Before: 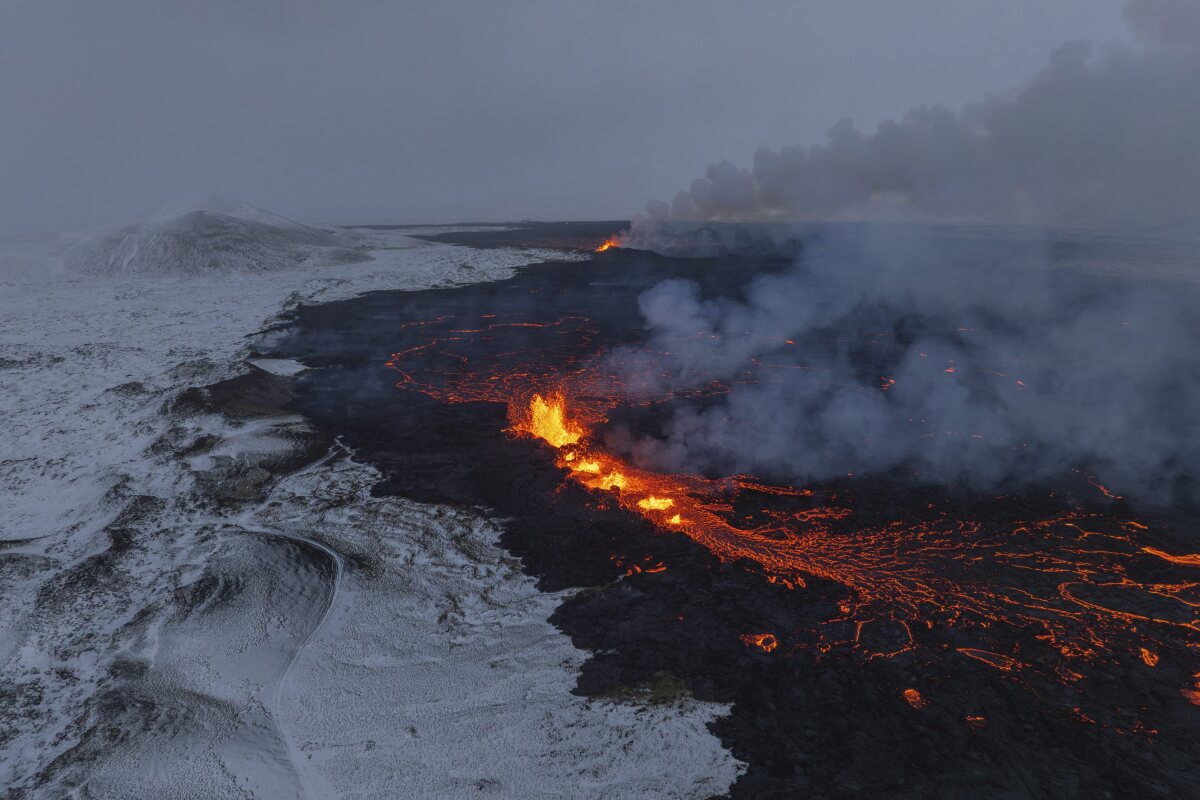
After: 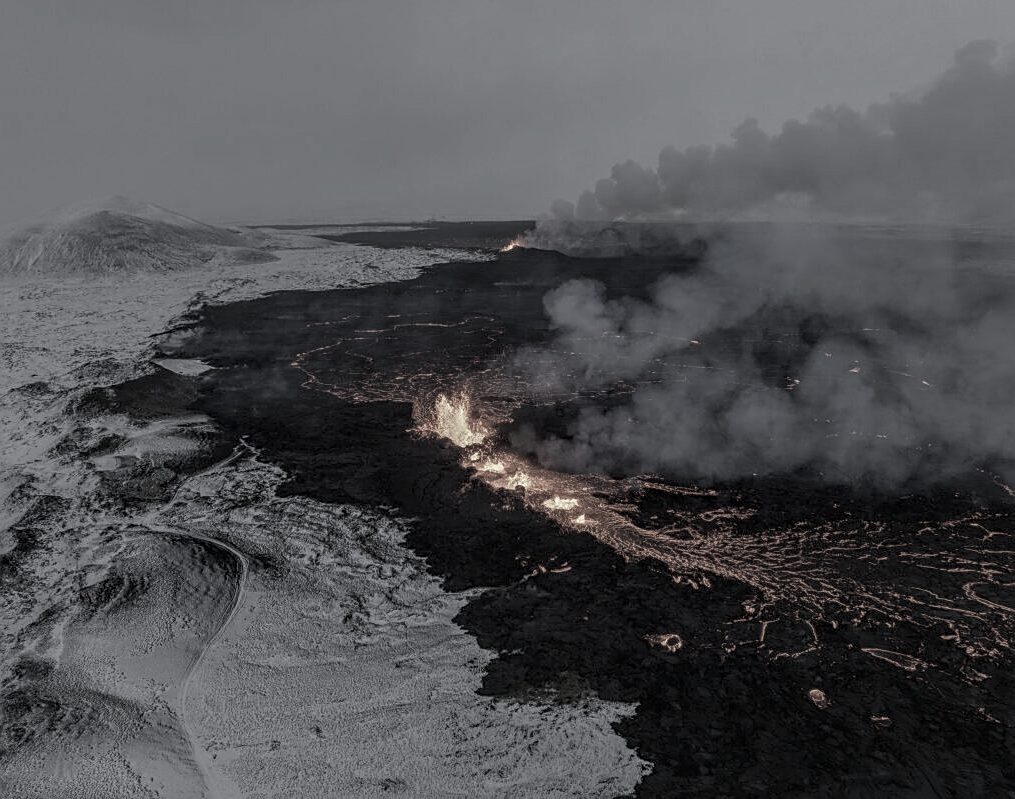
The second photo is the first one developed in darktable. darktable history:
sharpen: on, module defaults
color correction: highlights b* -0.038, saturation 0.154
local contrast: highlights 4%, shadows 5%, detail 133%
tone equalizer: edges refinement/feathering 500, mask exposure compensation -1.24 EV, preserve details no
crop: left 7.968%, right 7.412%
